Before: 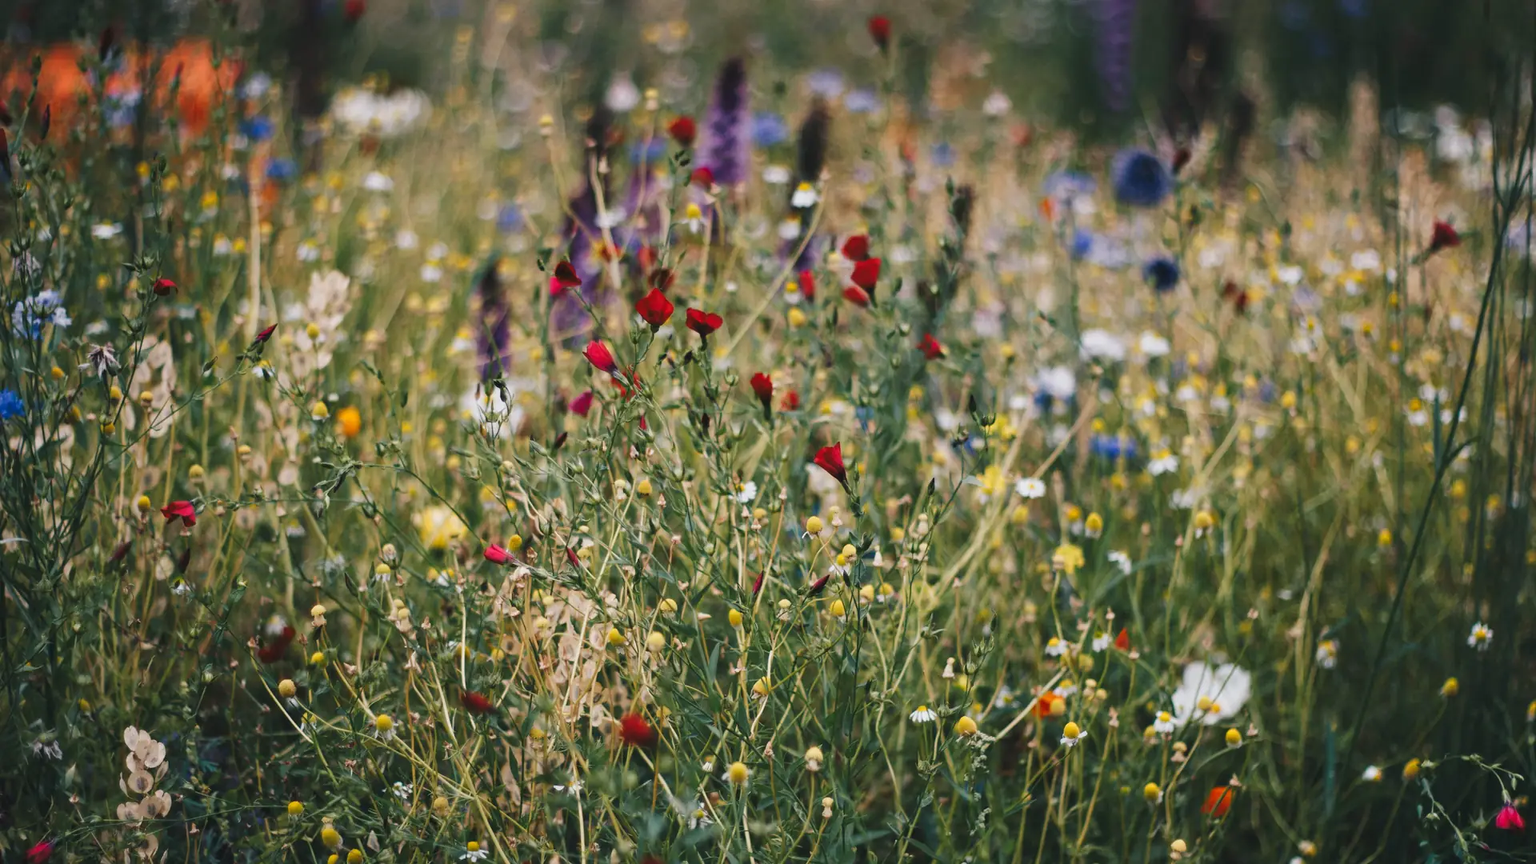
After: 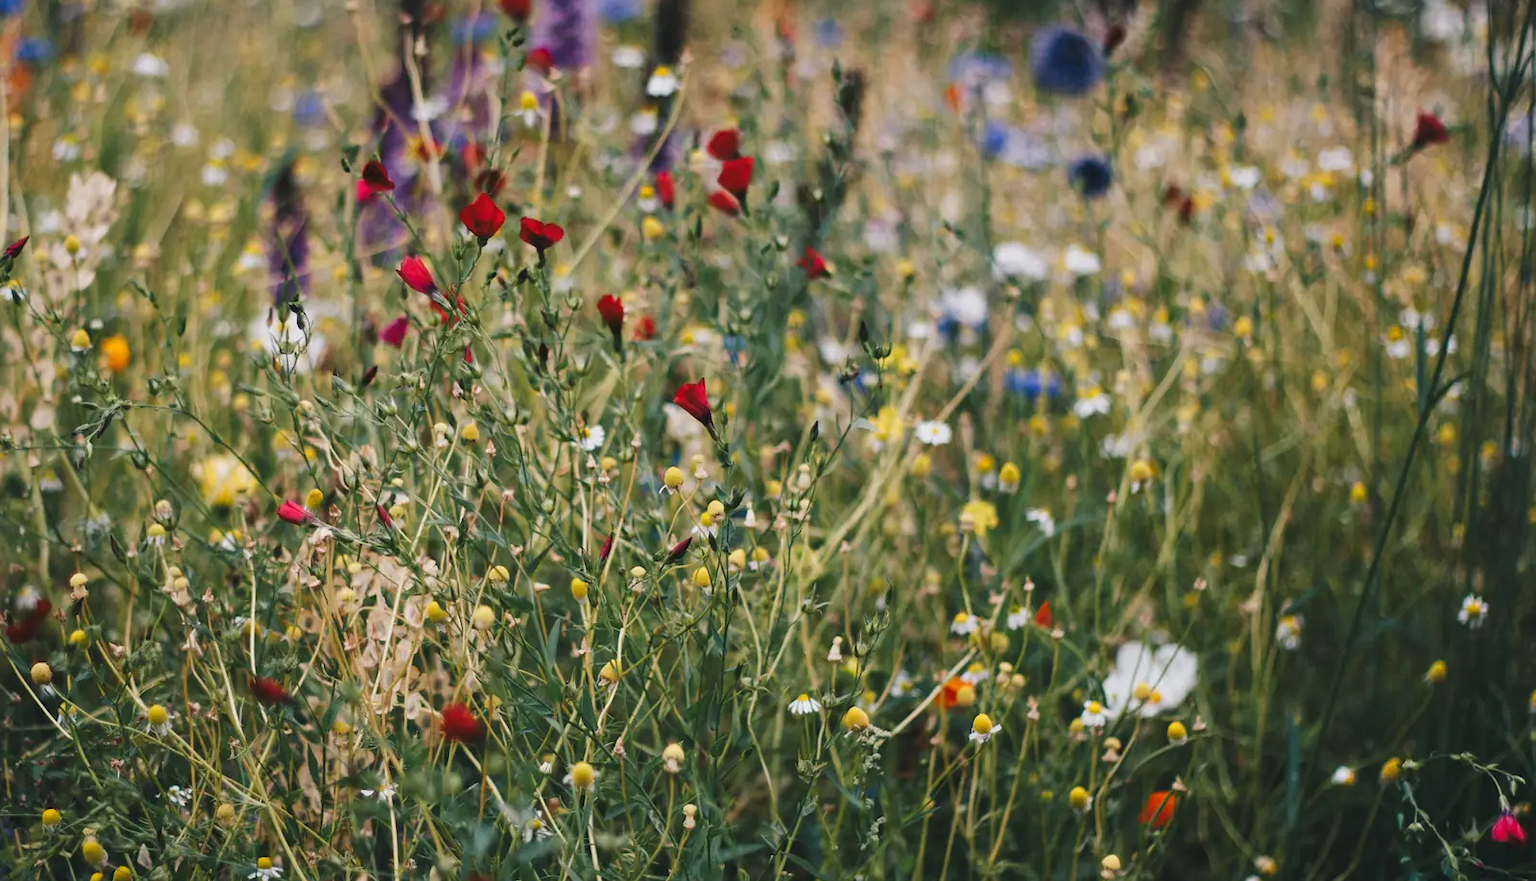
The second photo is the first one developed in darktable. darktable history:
crop: left 16.507%, top 14.752%
